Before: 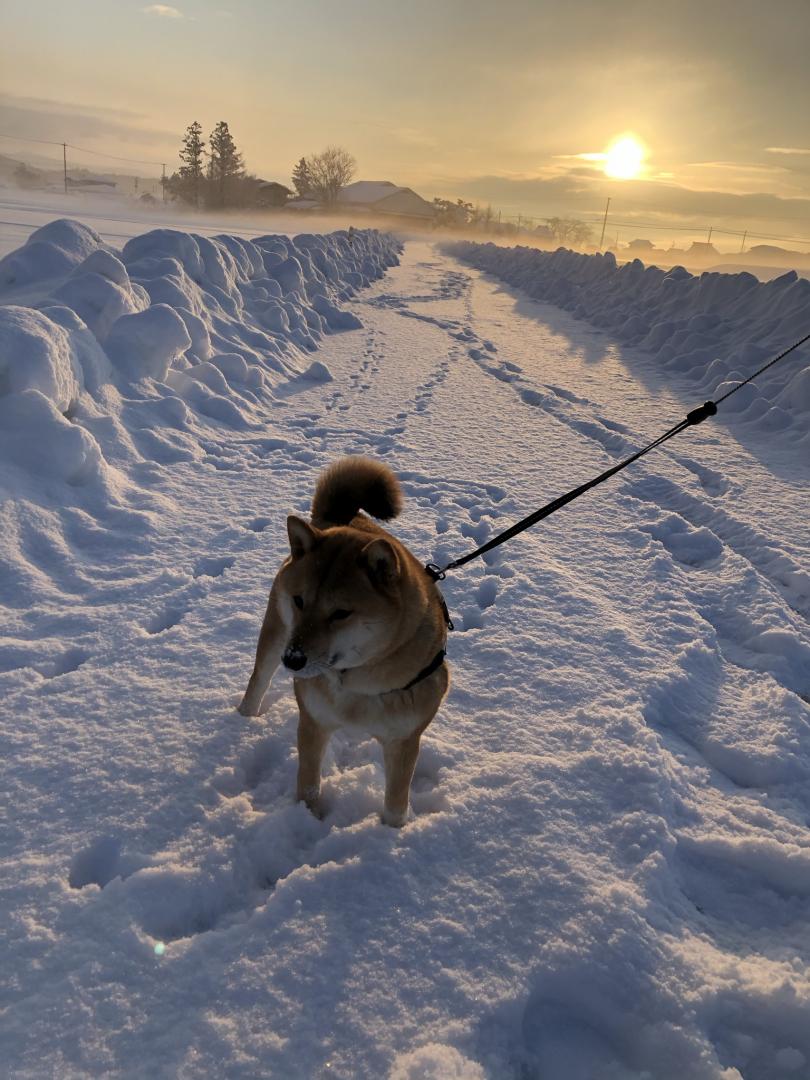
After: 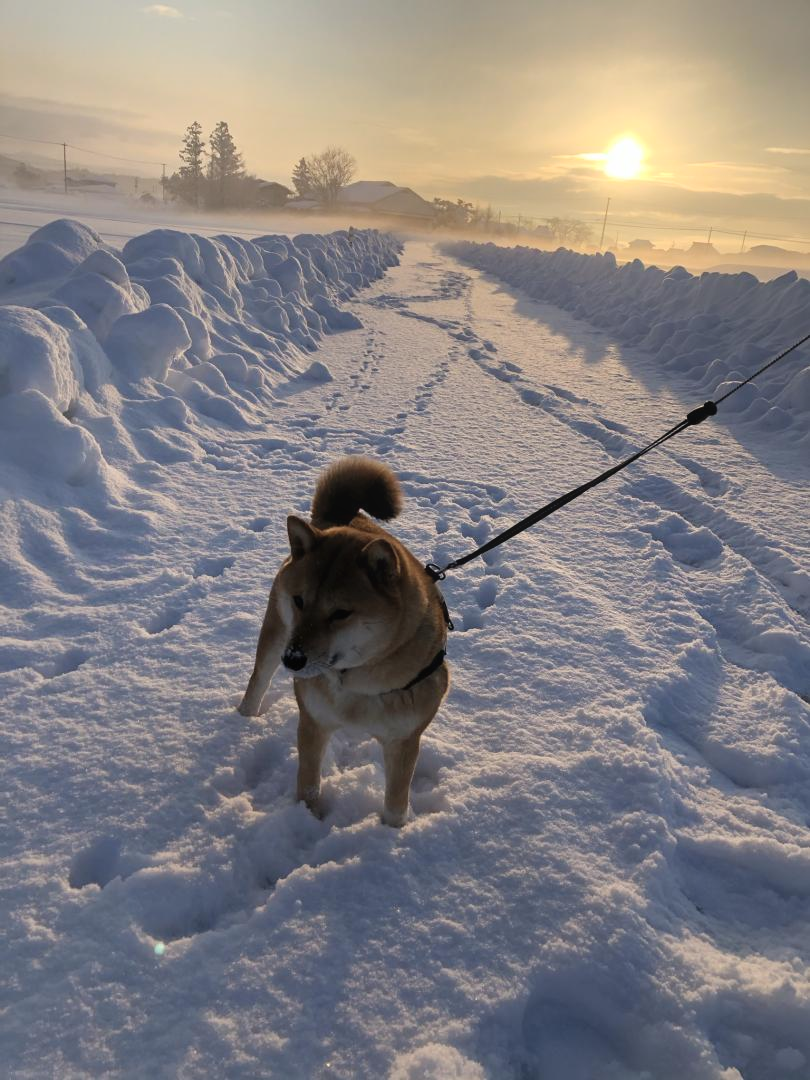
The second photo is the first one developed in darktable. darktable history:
shadows and highlights: shadows 25, highlights -48, soften with gaussian
color zones: curves: ch0 [(0, 0.5) (0.143, 0.52) (0.286, 0.5) (0.429, 0.5) (0.571, 0.5) (0.714, 0.5) (0.857, 0.5) (1, 0.5)]; ch1 [(0, 0.489) (0.155, 0.45) (0.286, 0.466) (0.429, 0.5) (0.571, 0.5) (0.714, 0.5) (0.857, 0.5) (1, 0.489)]
bloom: threshold 82.5%, strength 16.25%
